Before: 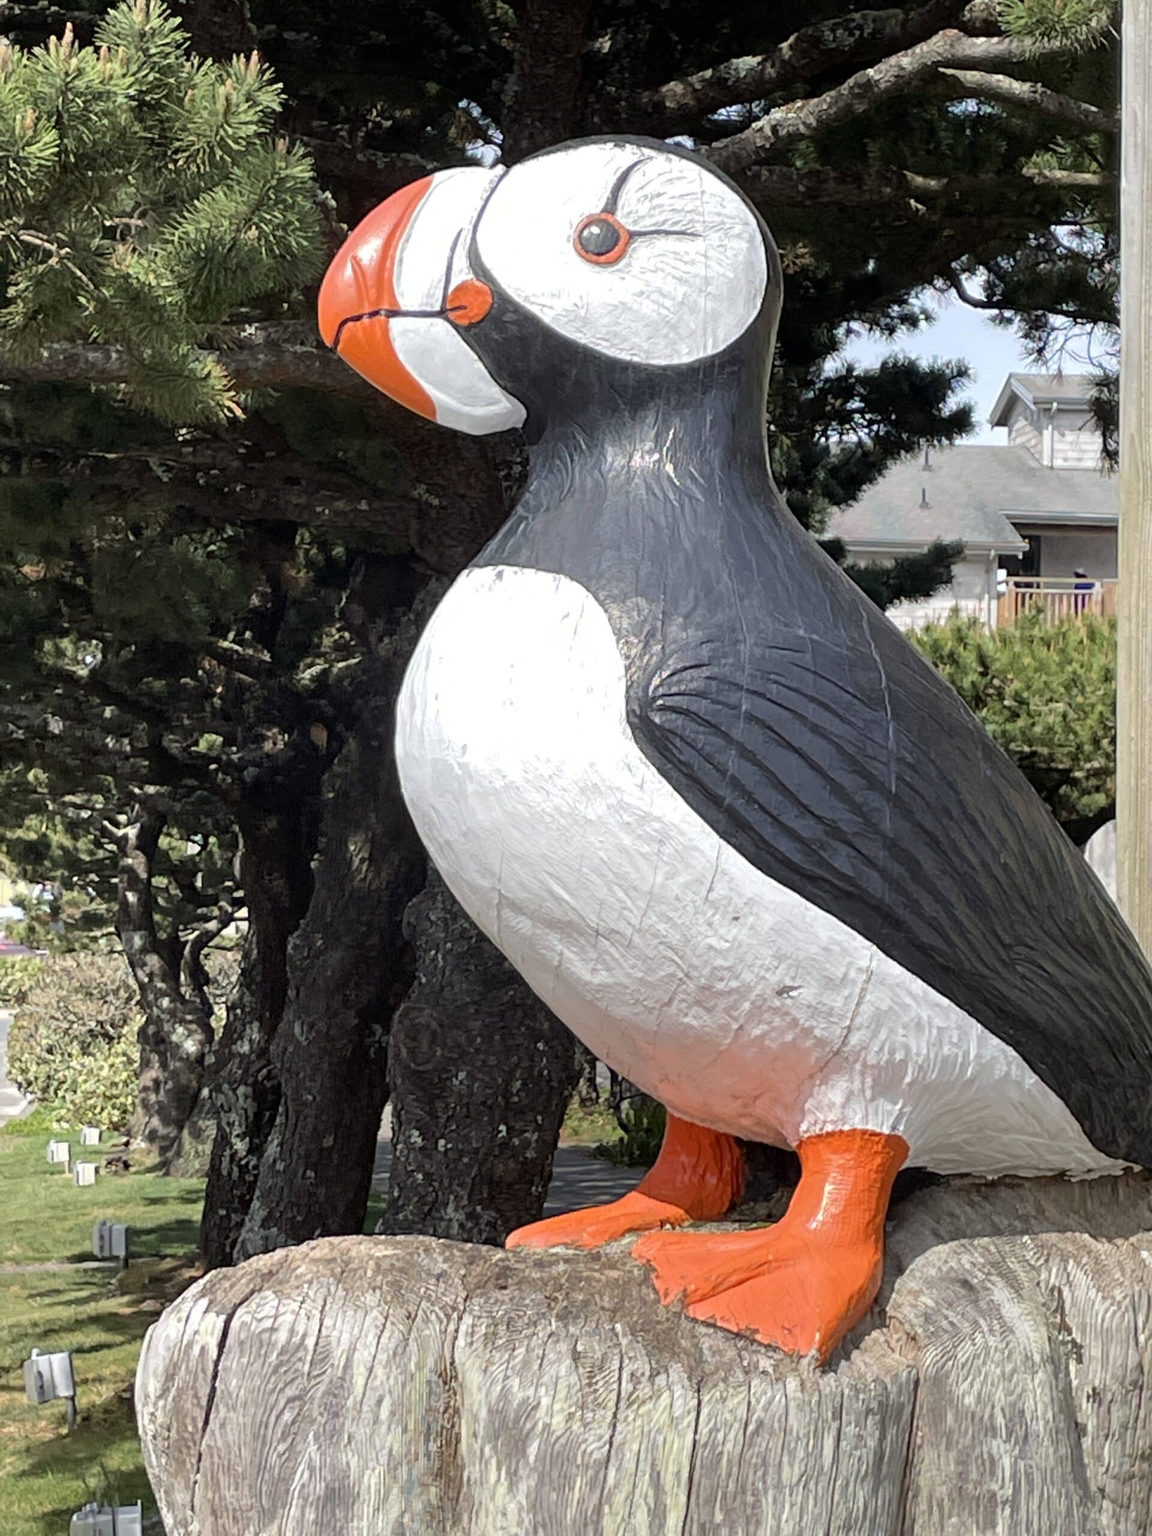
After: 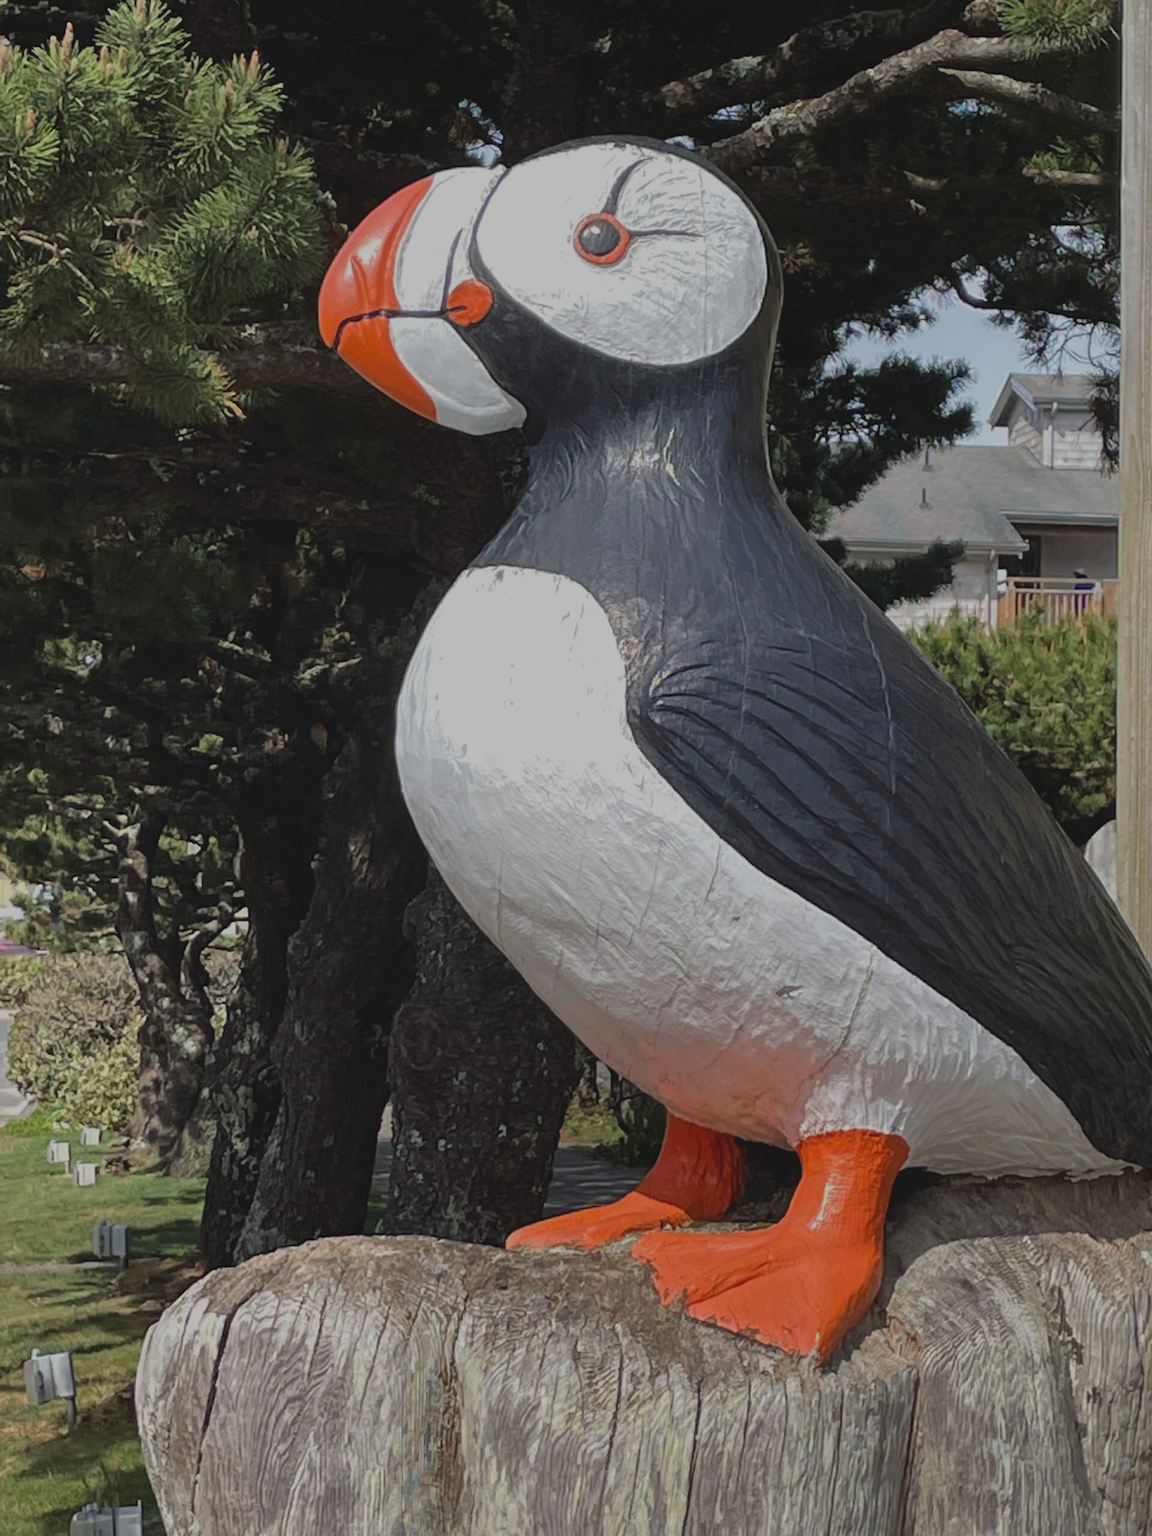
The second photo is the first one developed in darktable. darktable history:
exposure: black level correction -0.016, exposure -1.018 EV, compensate highlight preservation false
